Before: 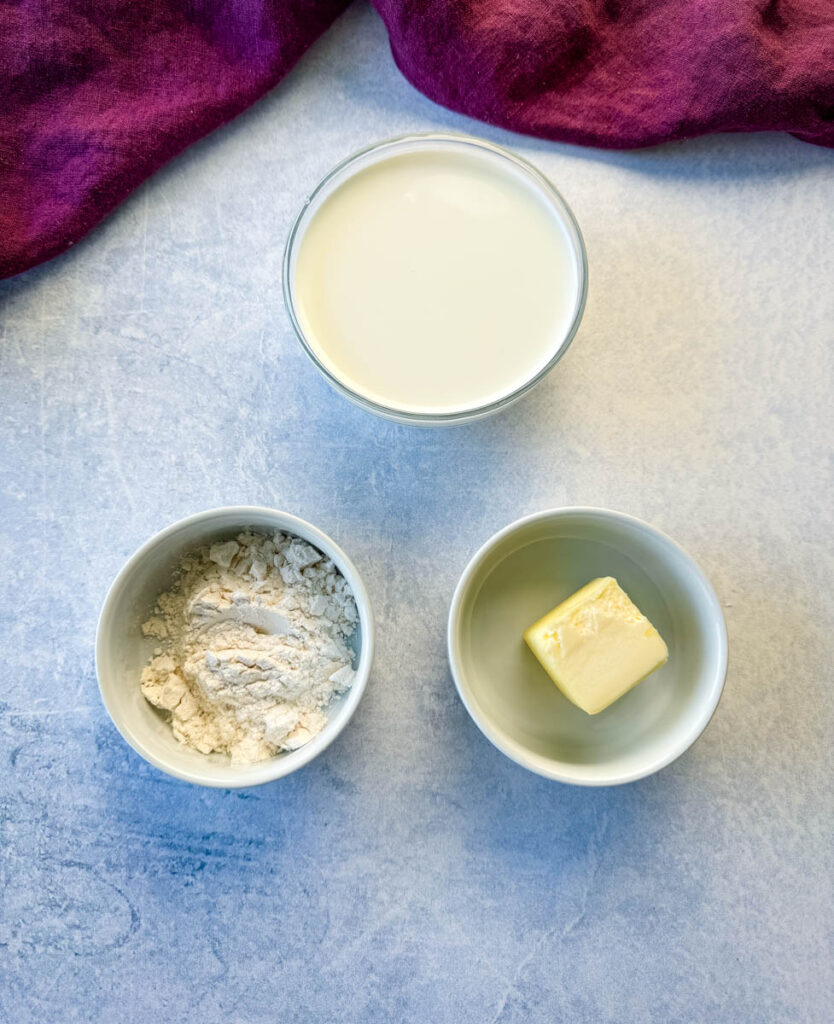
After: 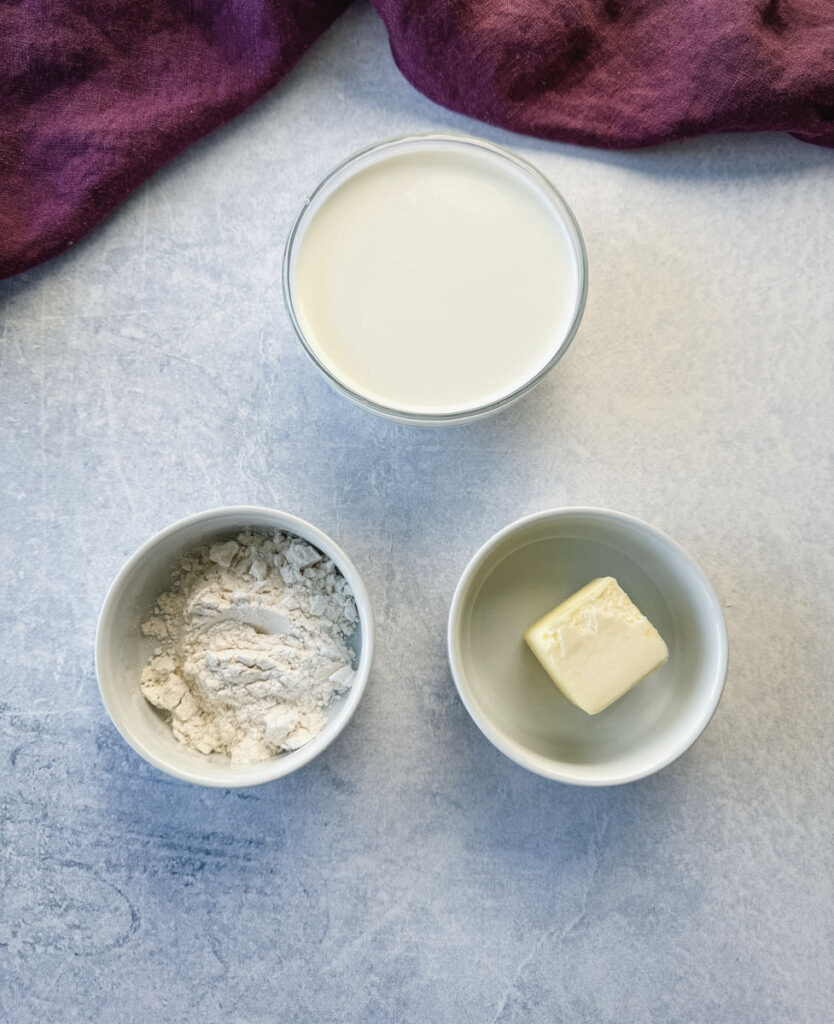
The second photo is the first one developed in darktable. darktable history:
contrast brightness saturation: contrast -0.048, saturation -0.394
